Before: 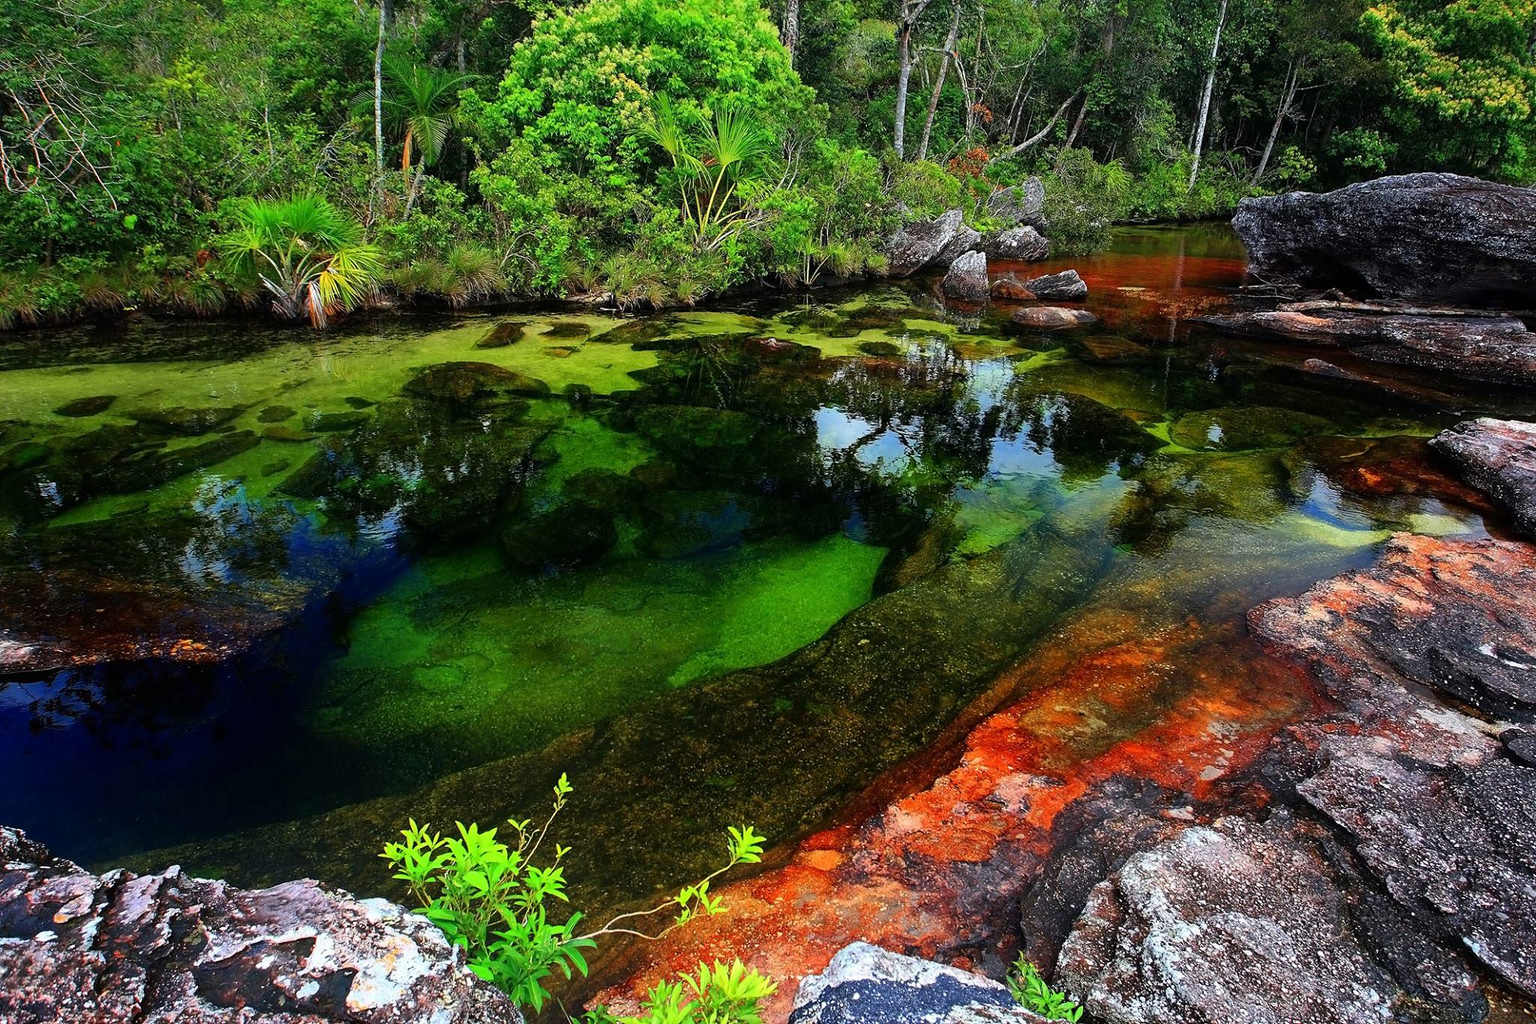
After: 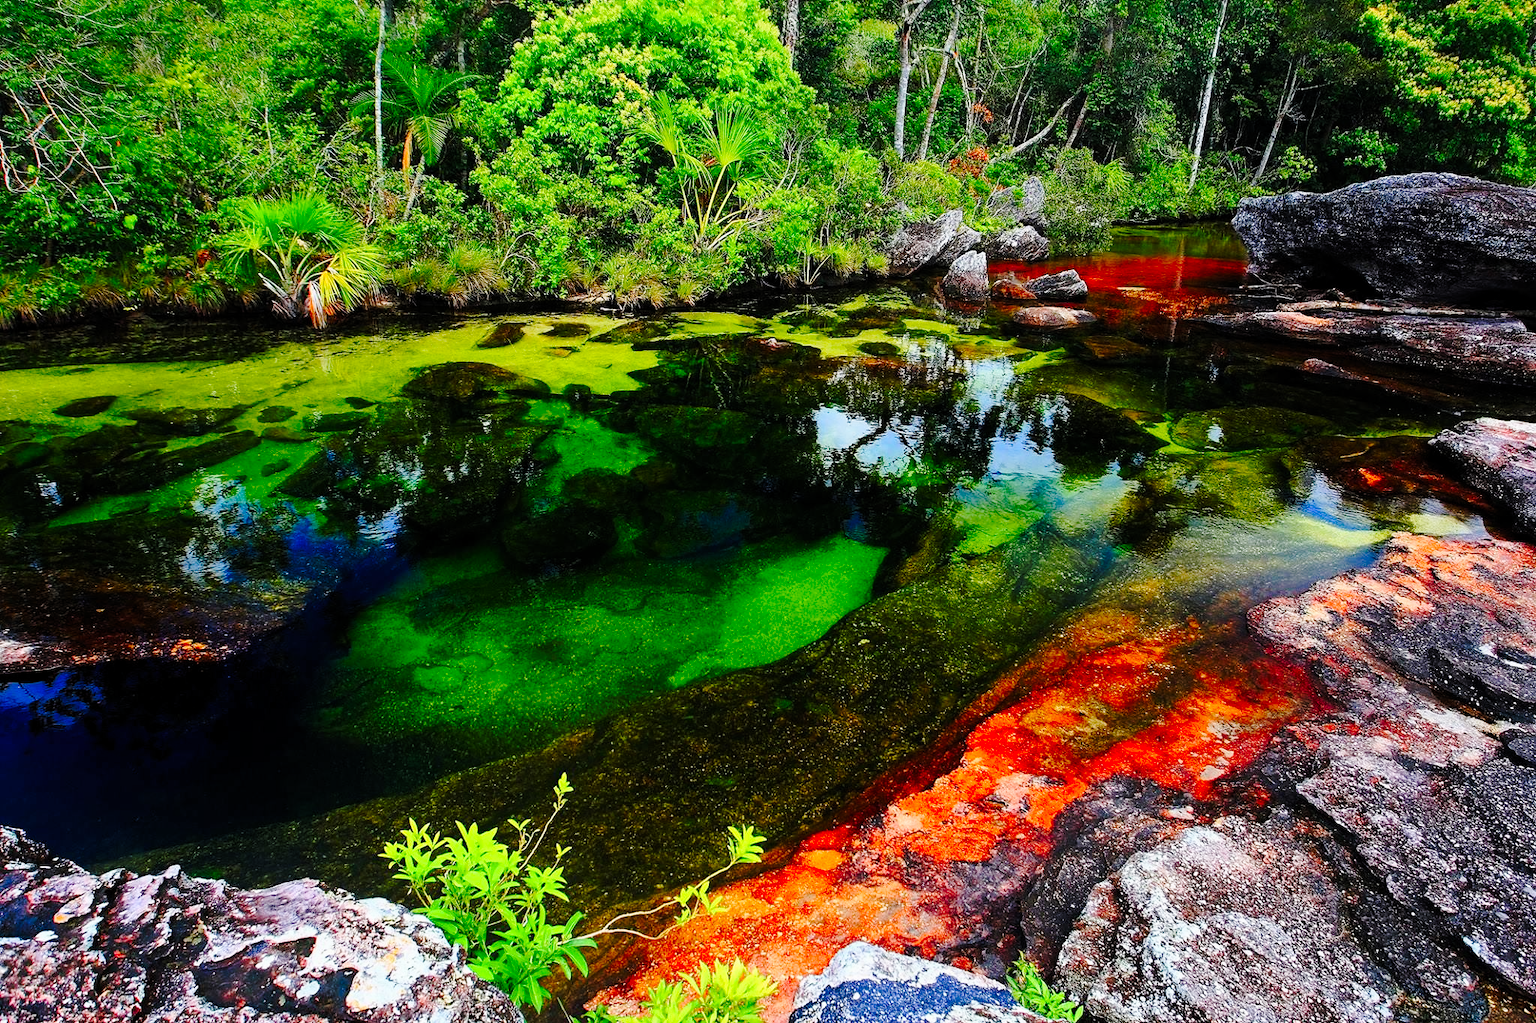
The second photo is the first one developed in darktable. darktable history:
tone curve: curves: ch0 [(0, 0.011) (0.104, 0.085) (0.236, 0.234) (0.398, 0.507) (0.498, 0.621) (0.65, 0.757) (0.835, 0.883) (1, 0.961)]; ch1 [(0, 0) (0.353, 0.344) (0.43, 0.401) (0.479, 0.476) (0.502, 0.502) (0.54, 0.542) (0.602, 0.613) (0.638, 0.668) (0.693, 0.727) (1, 1)]; ch2 [(0, 0) (0.34, 0.314) (0.434, 0.43) (0.5, 0.506) (0.521, 0.54) (0.54, 0.56) (0.595, 0.613) (0.644, 0.729) (1, 1)], preserve colors none
levels: levels [0.016, 0.492, 0.969]
color correction: highlights b* -0.013, saturation 1.31
